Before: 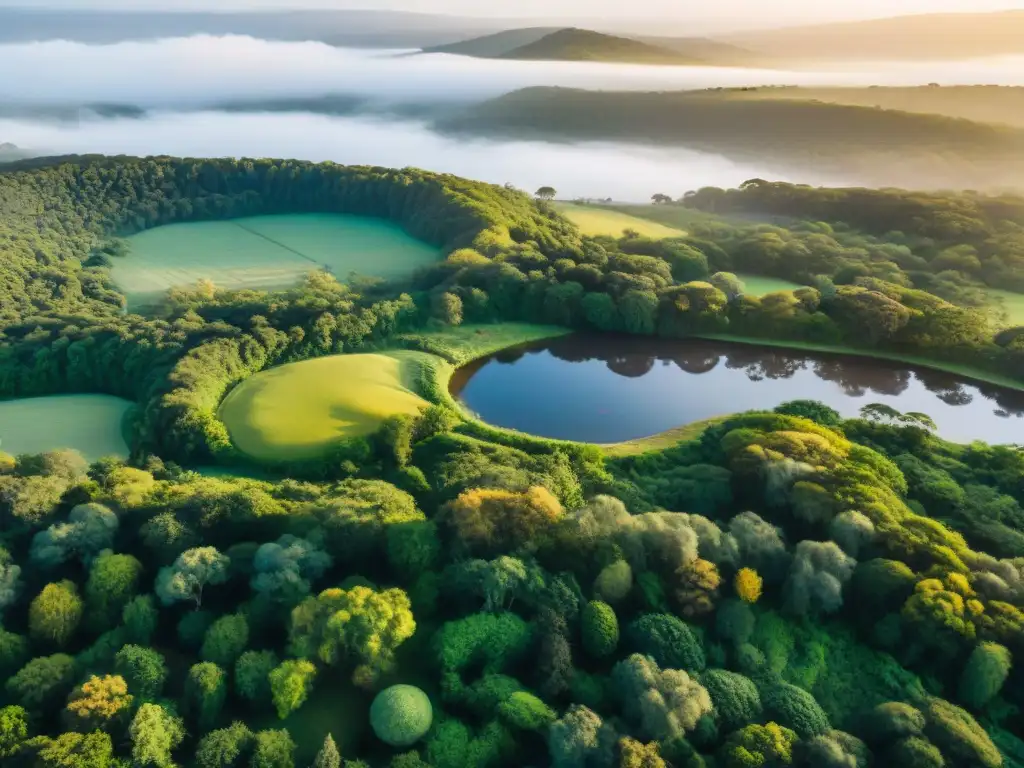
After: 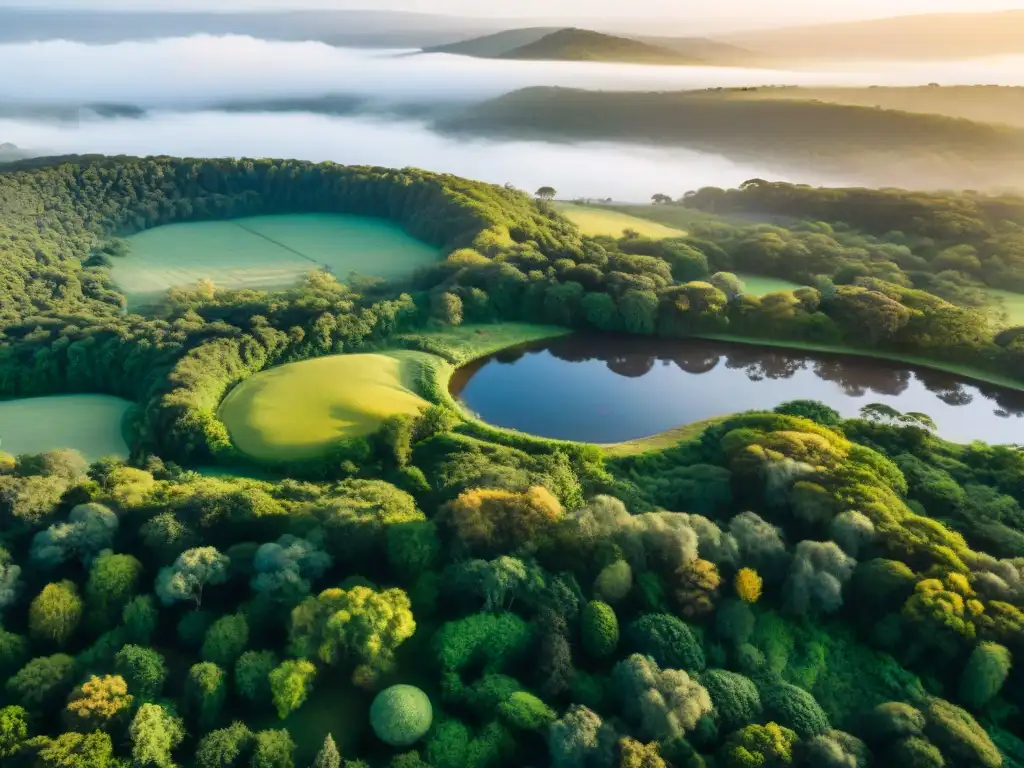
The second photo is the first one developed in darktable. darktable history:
shadows and highlights: shadows -30.06, highlights 30.54
